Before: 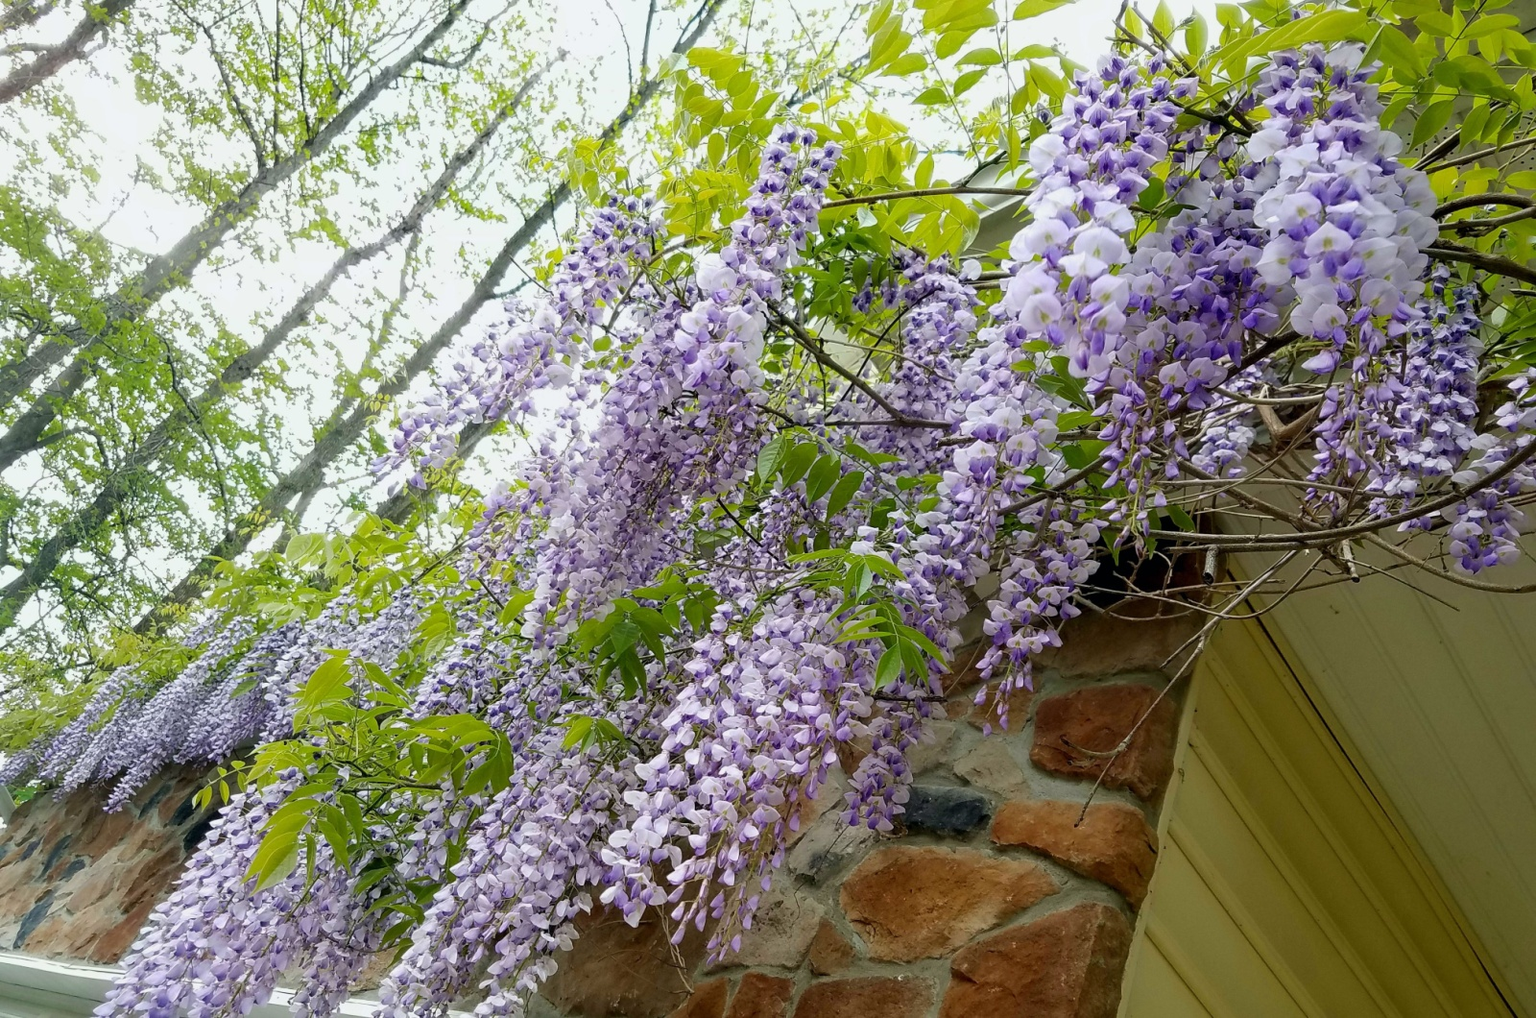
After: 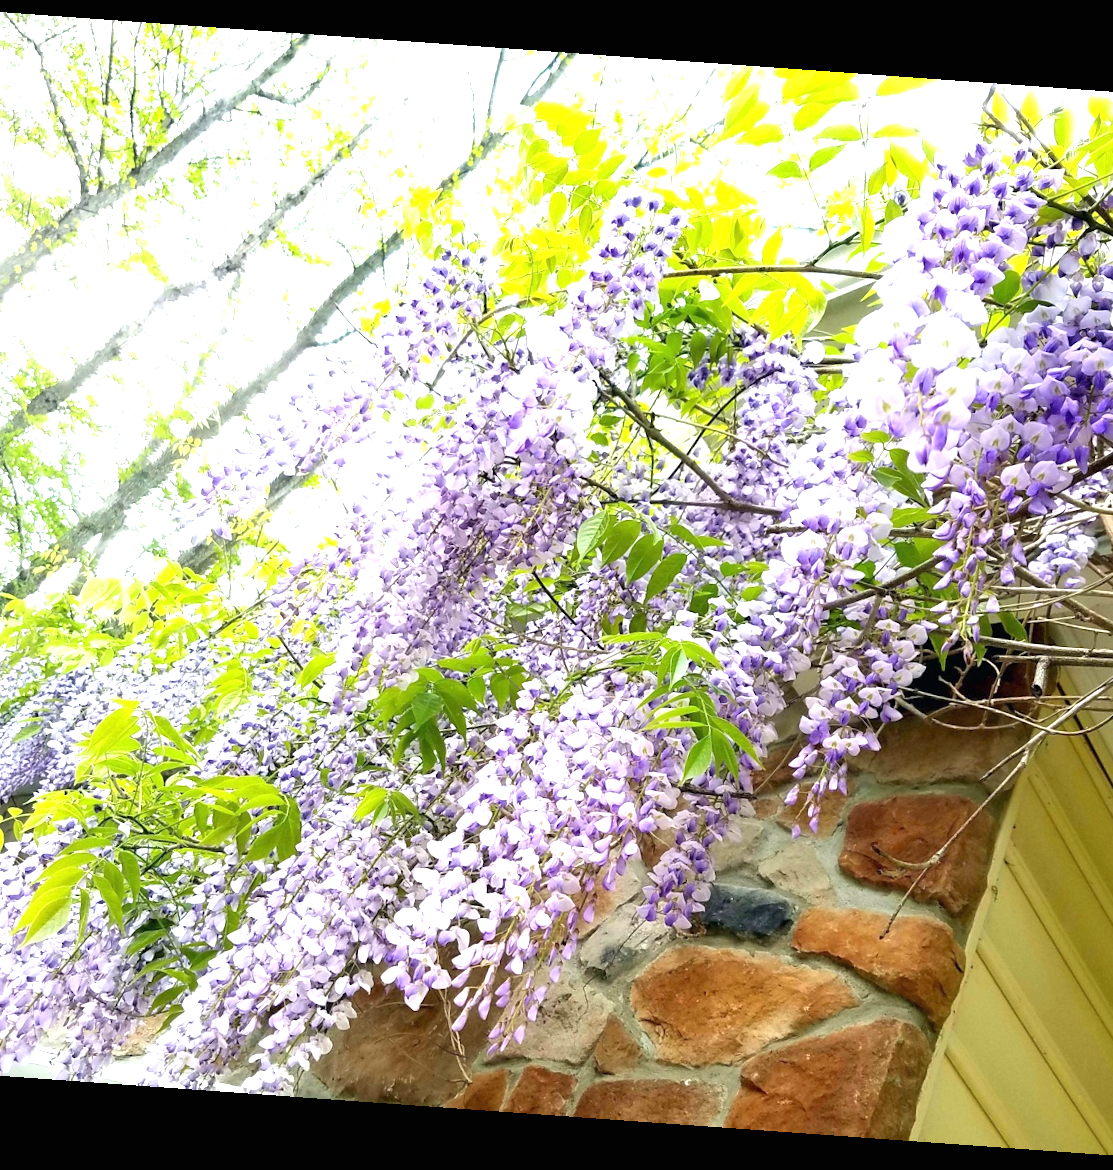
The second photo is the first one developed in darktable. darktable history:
exposure: black level correction 0, exposure 1.45 EV, compensate exposure bias true, compensate highlight preservation false
rotate and perspective: rotation 4.1°, automatic cropping off
crop and rotate: left 15.055%, right 18.278%
